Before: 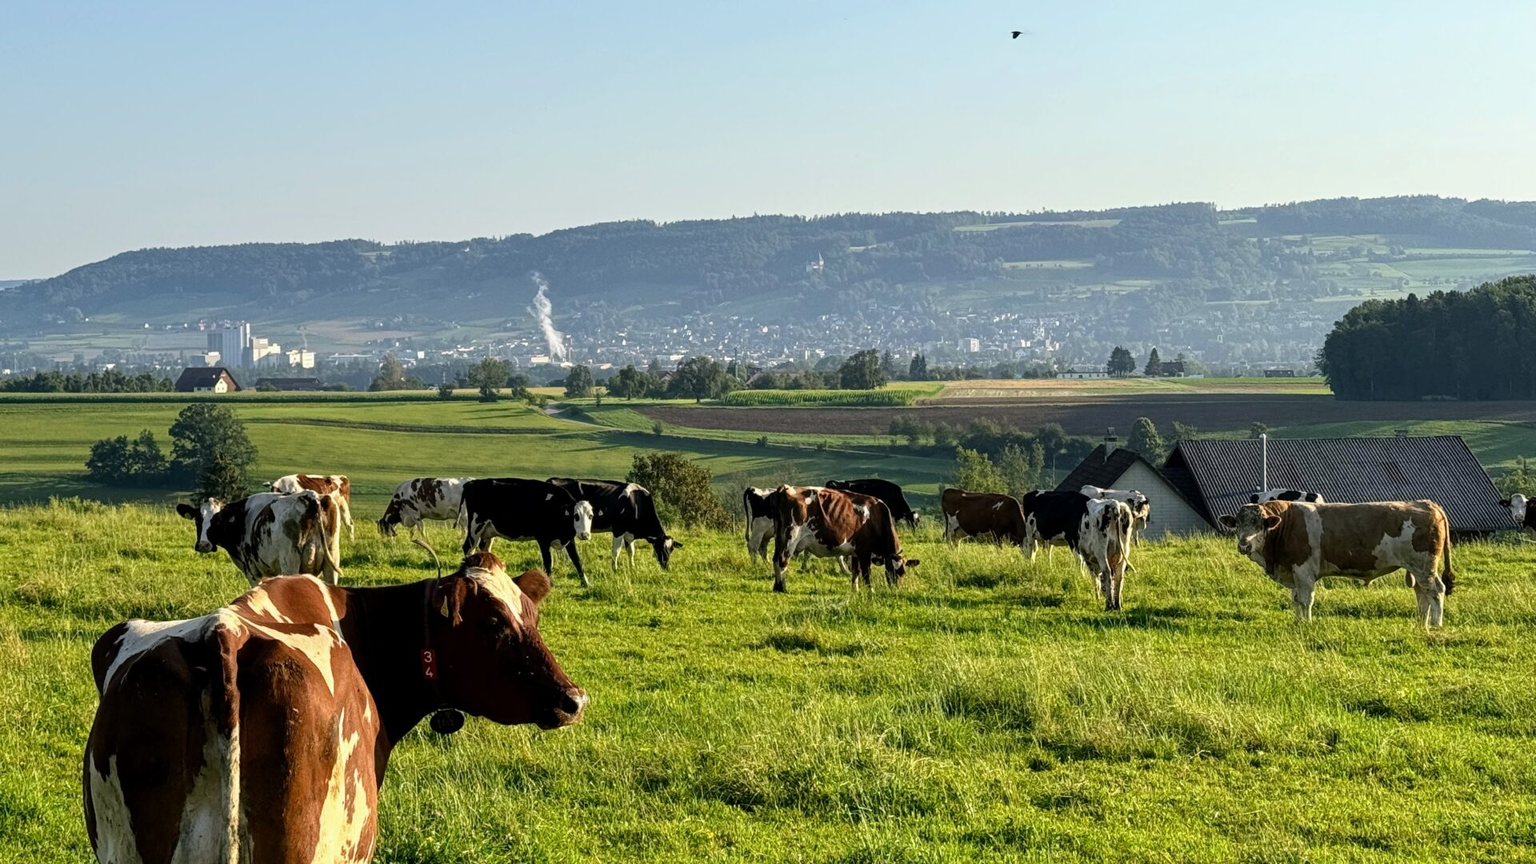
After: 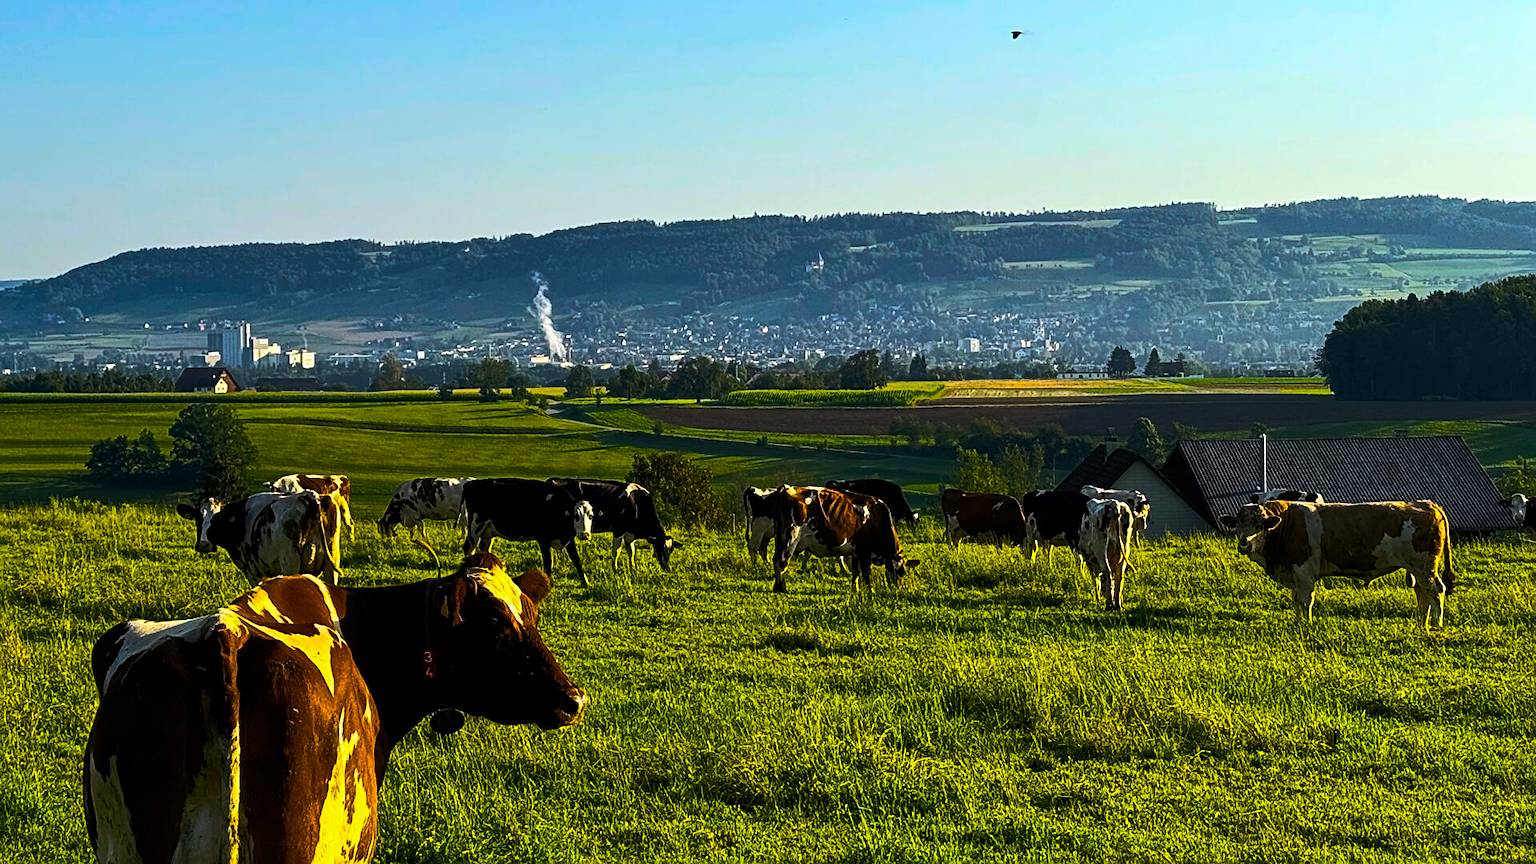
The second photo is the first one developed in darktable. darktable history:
color balance rgb: linear chroma grading › global chroma 40.15%, perceptual saturation grading › global saturation 60.58%, perceptual saturation grading › highlights 20.44%, perceptual saturation grading › shadows -50.36%, perceptual brilliance grading › highlights 2.19%, perceptual brilliance grading › mid-tones -50.36%, perceptual brilliance grading › shadows -50.36%
sharpen: on, module defaults
